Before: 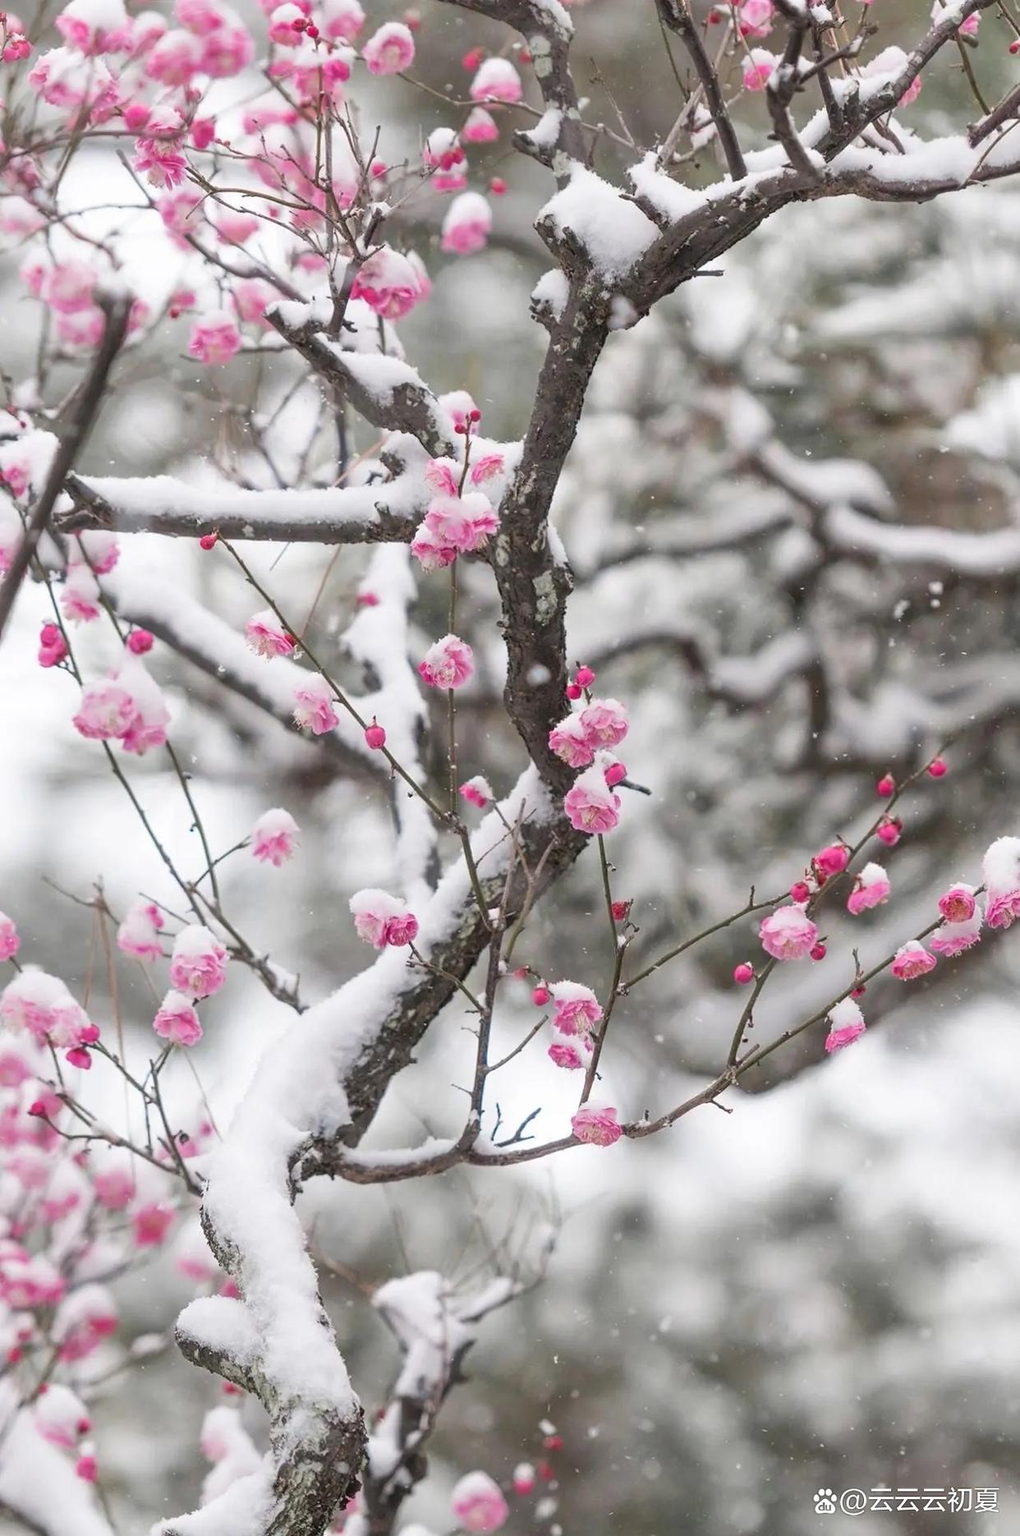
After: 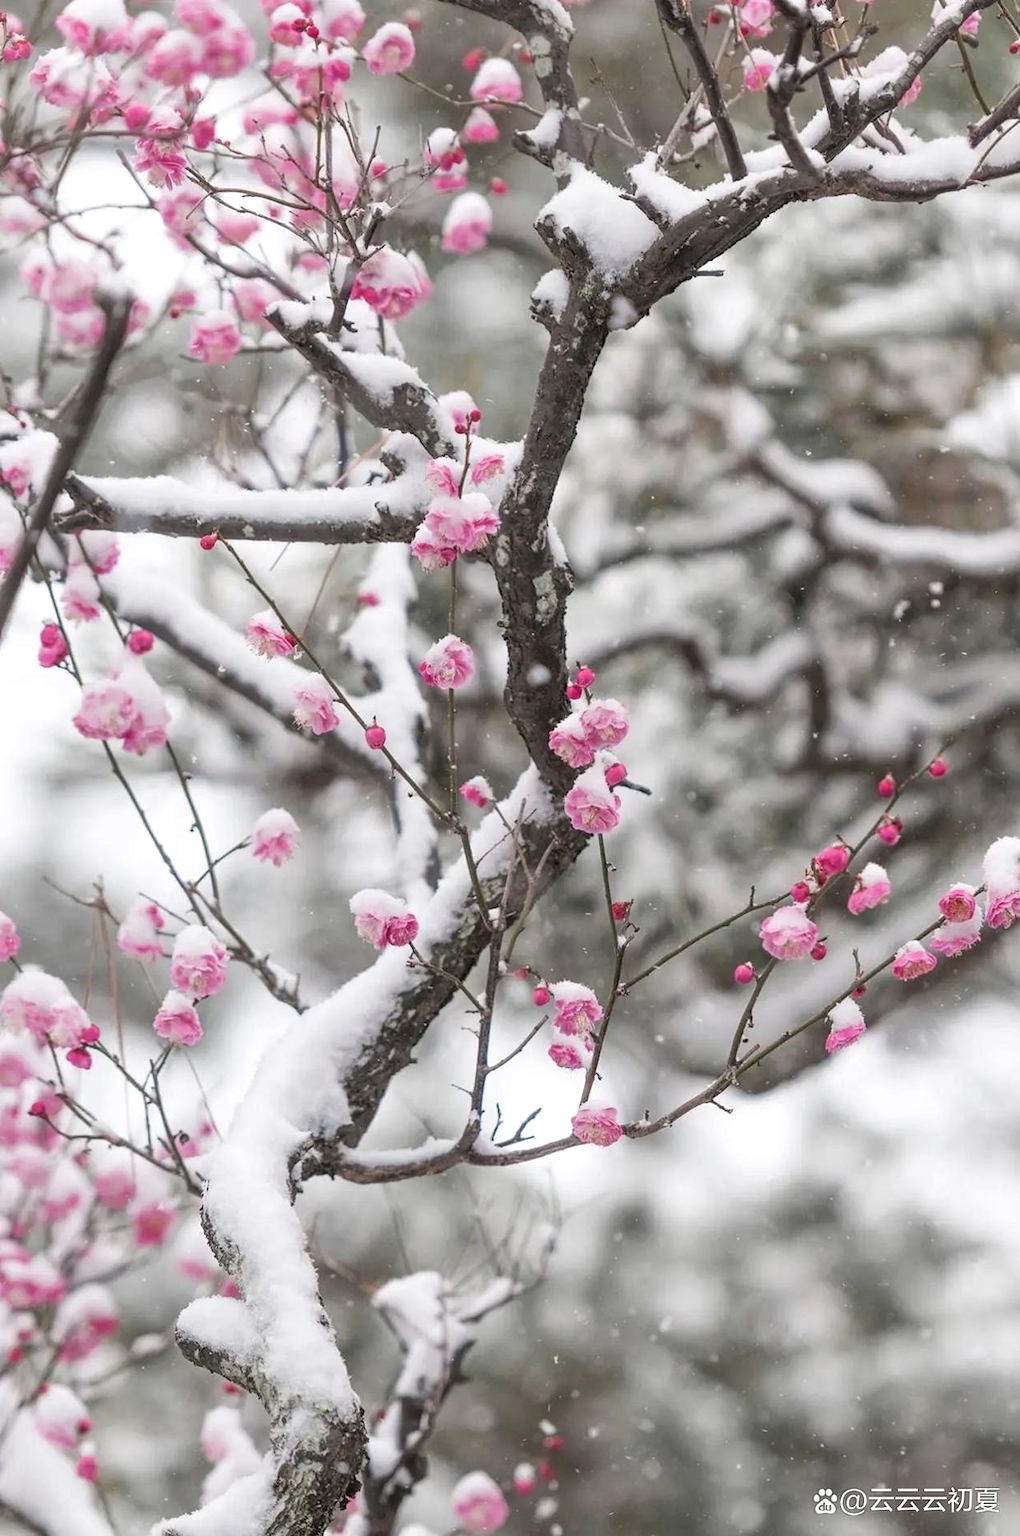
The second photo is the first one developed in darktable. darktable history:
contrast brightness saturation: saturation -0.062
local contrast: highlights 105%, shadows 100%, detail 119%, midtone range 0.2
